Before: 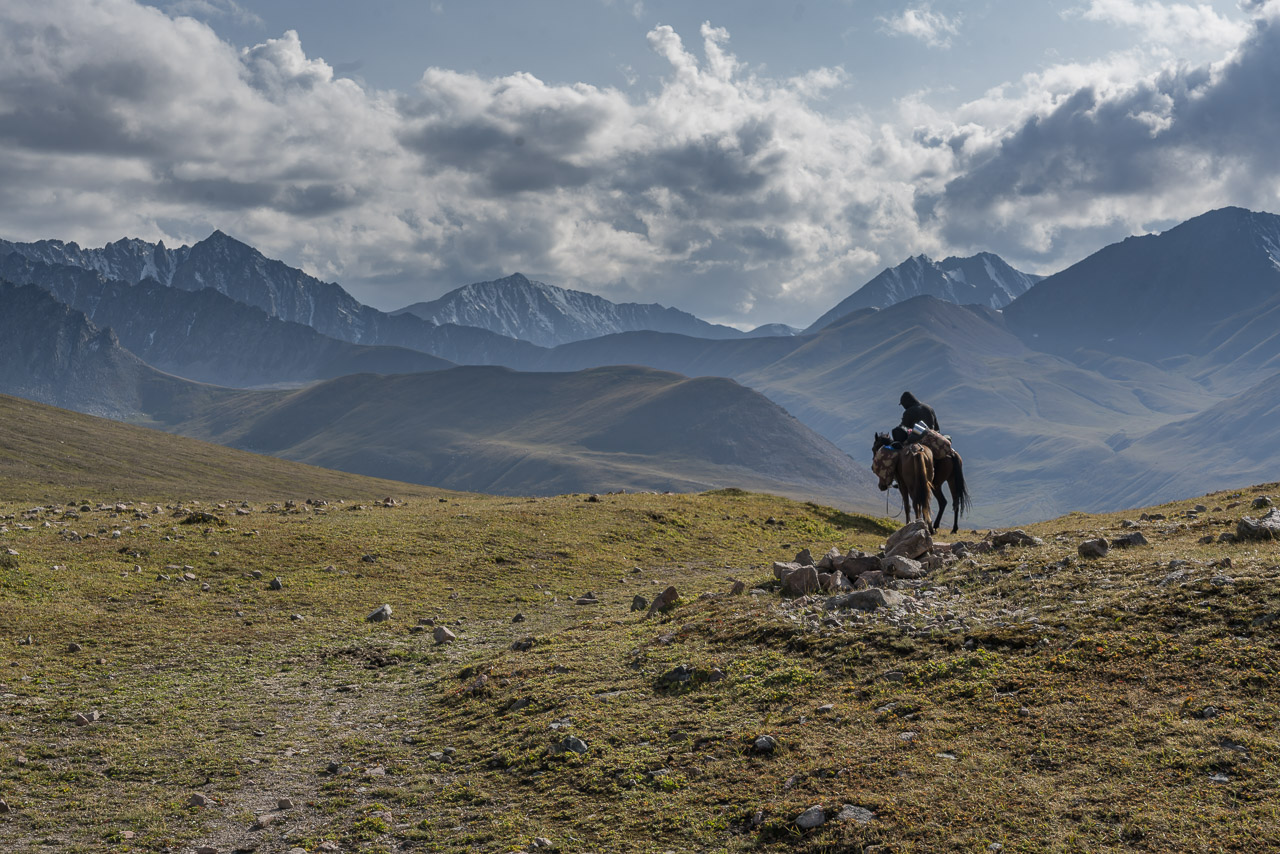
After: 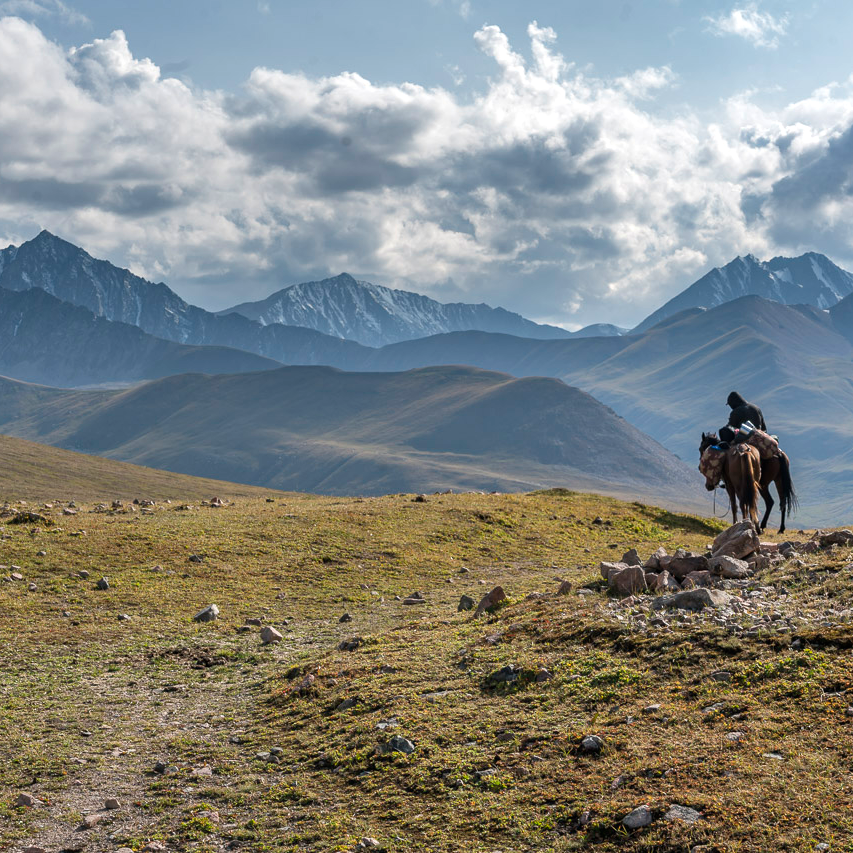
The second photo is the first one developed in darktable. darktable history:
crop and rotate: left 13.537%, right 19.796%
exposure: black level correction 0, exposure 0.5 EV, compensate exposure bias true, compensate highlight preservation false
